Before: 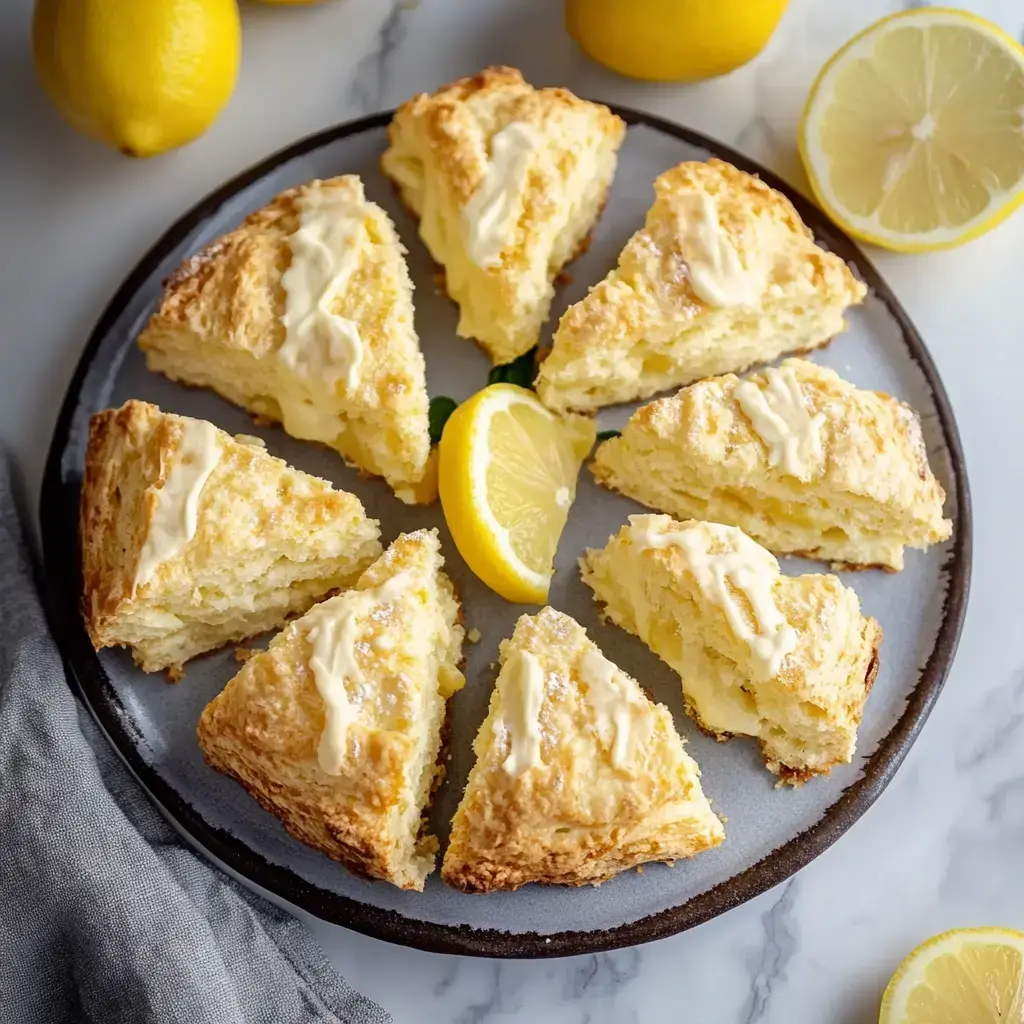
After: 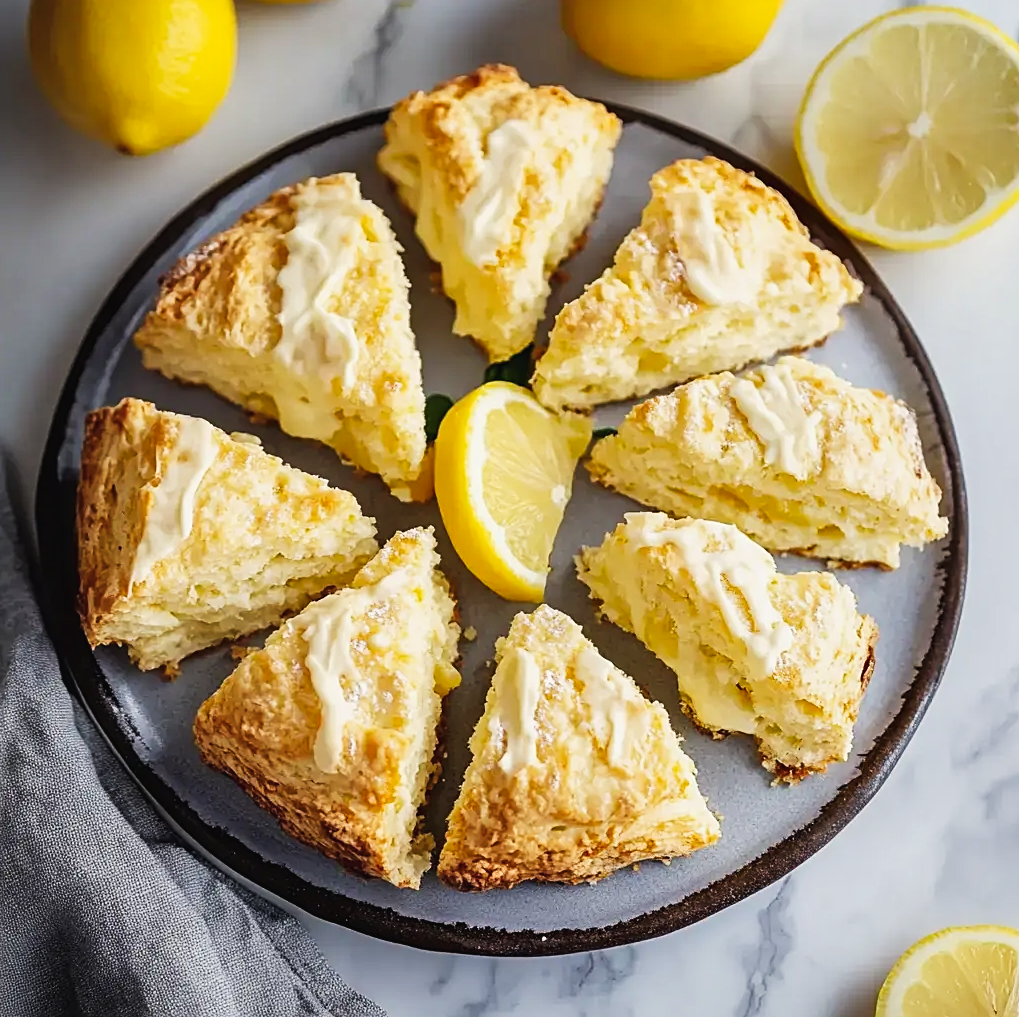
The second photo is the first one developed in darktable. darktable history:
tone curve: curves: ch0 [(0, 0.023) (0.217, 0.19) (0.754, 0.801) (1, 0.977)]; ch1 [(0, 0) (0.392, 0.398) (0.5, 0.5) (0.521, 0.528) (0.56, 0.577) (1, 1)]; ch2 [(0, 0) (0.5, 0.5) (0.579, 0.561) (0.65, 0.657) (1, 1)], preserve colors none
crop and rotate: left 0.457%, top 0.276%, bottom 0.334%
shadows and highlights: shadows 32.26, highlights -32.74, soften with gaussian
sharpen: on, module defaults
